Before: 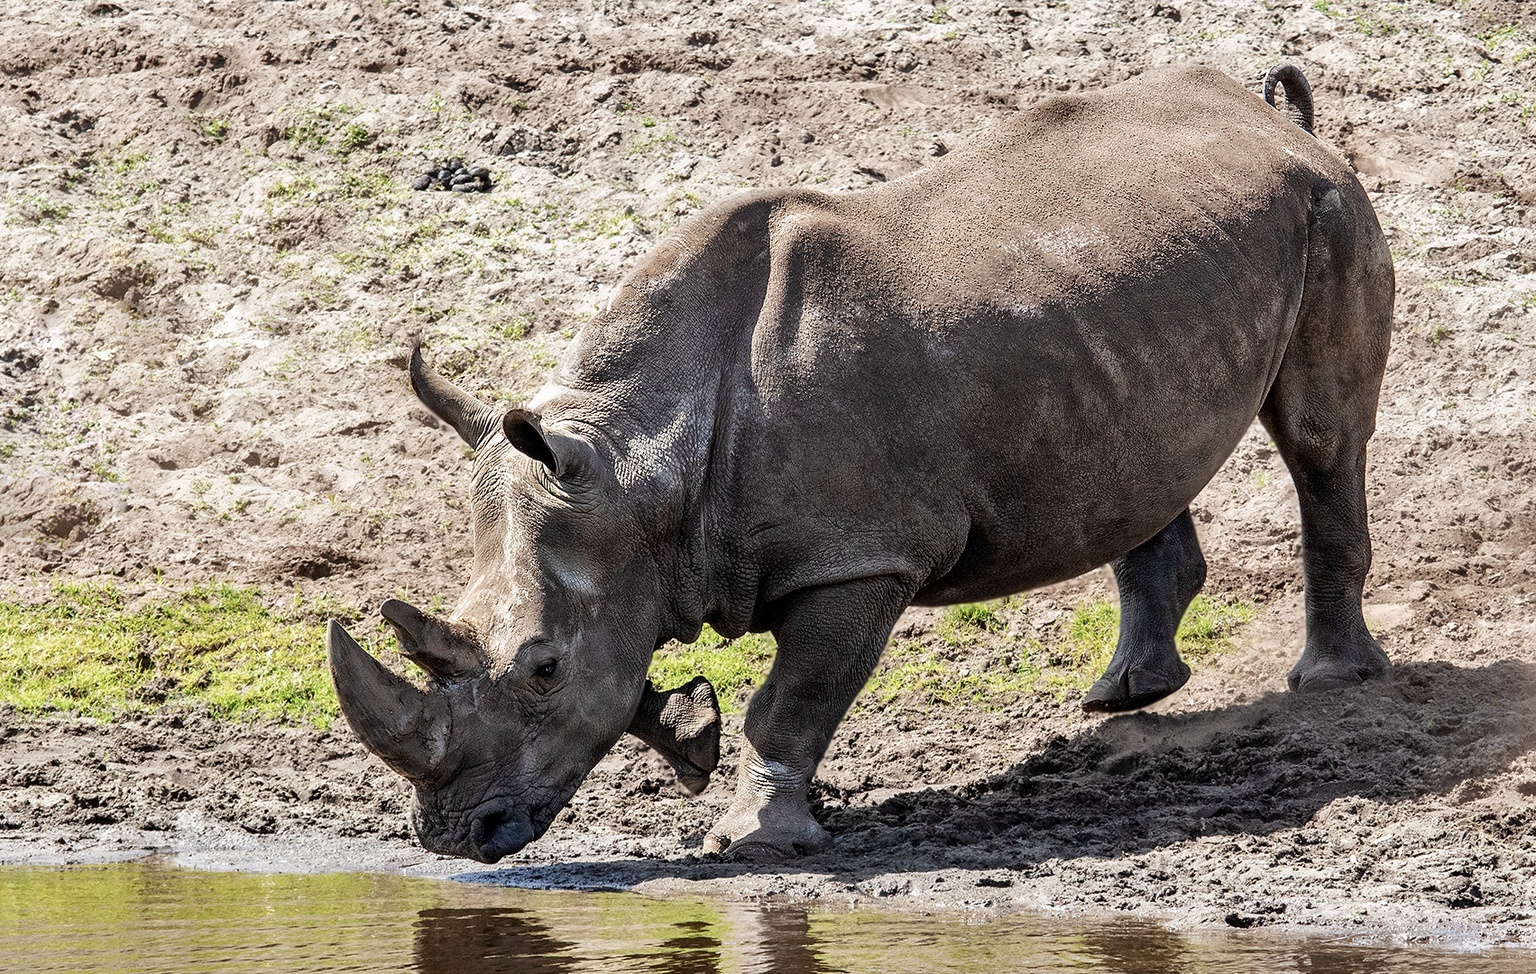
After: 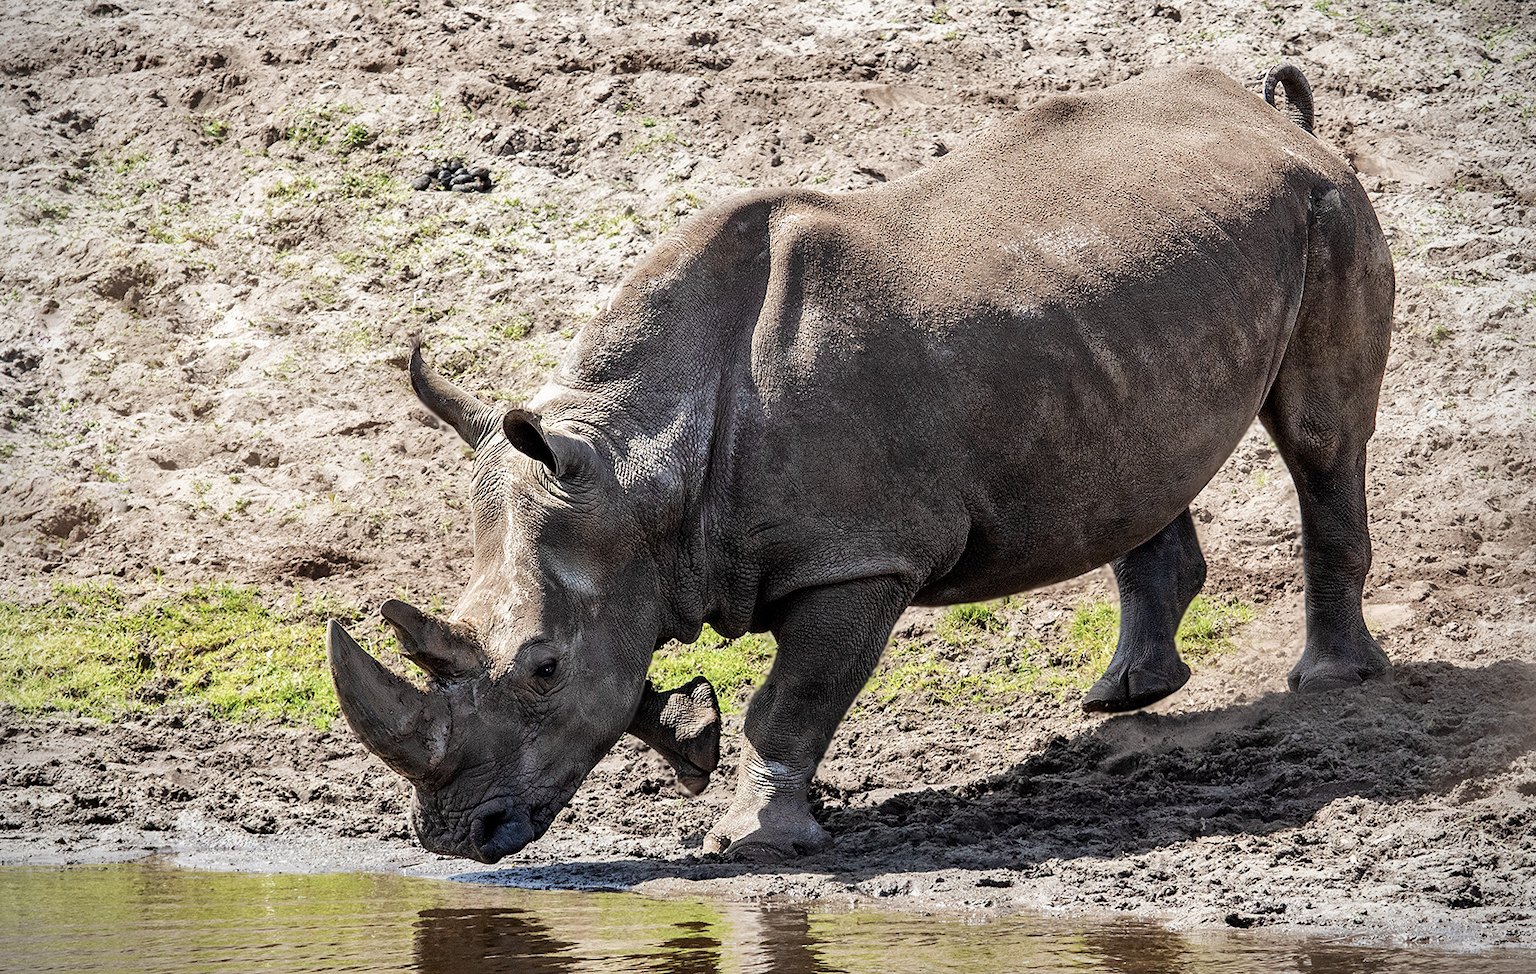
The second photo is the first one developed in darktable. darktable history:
vignetting: fall-off start 74.64%, fall-off radius 65.55%, dithering 8-bit output
